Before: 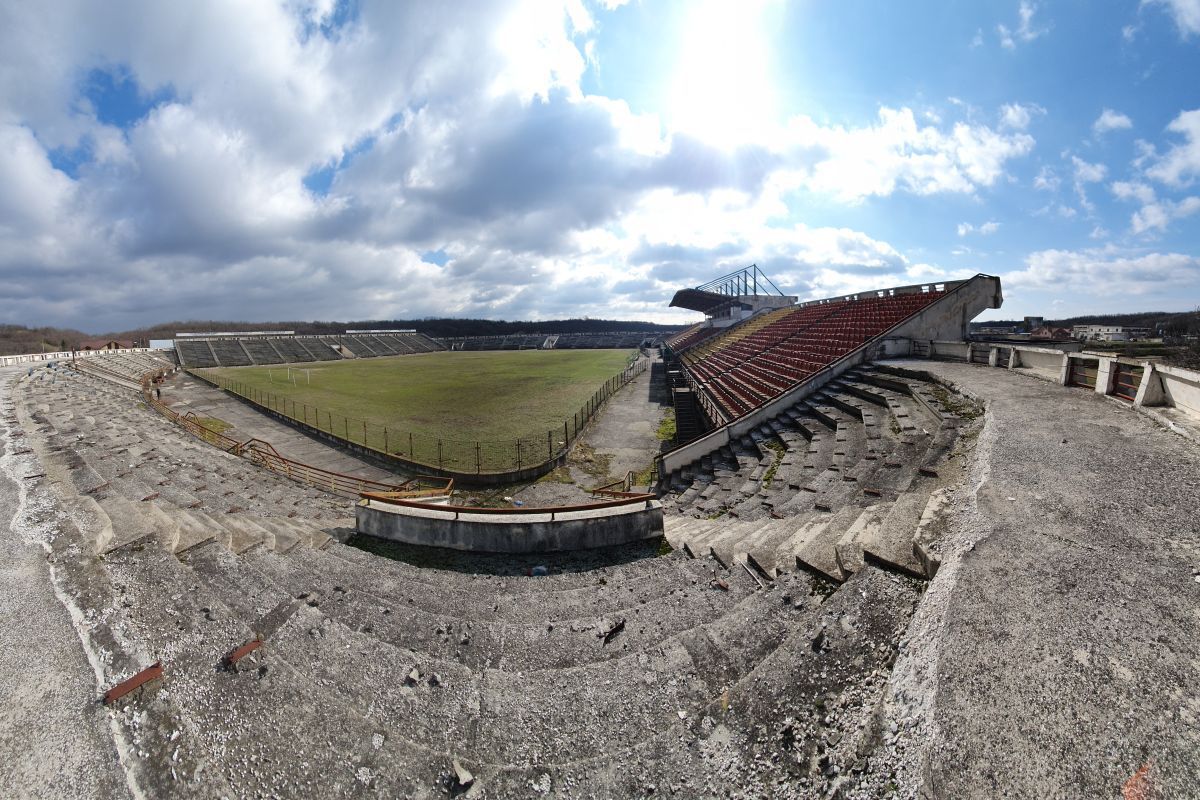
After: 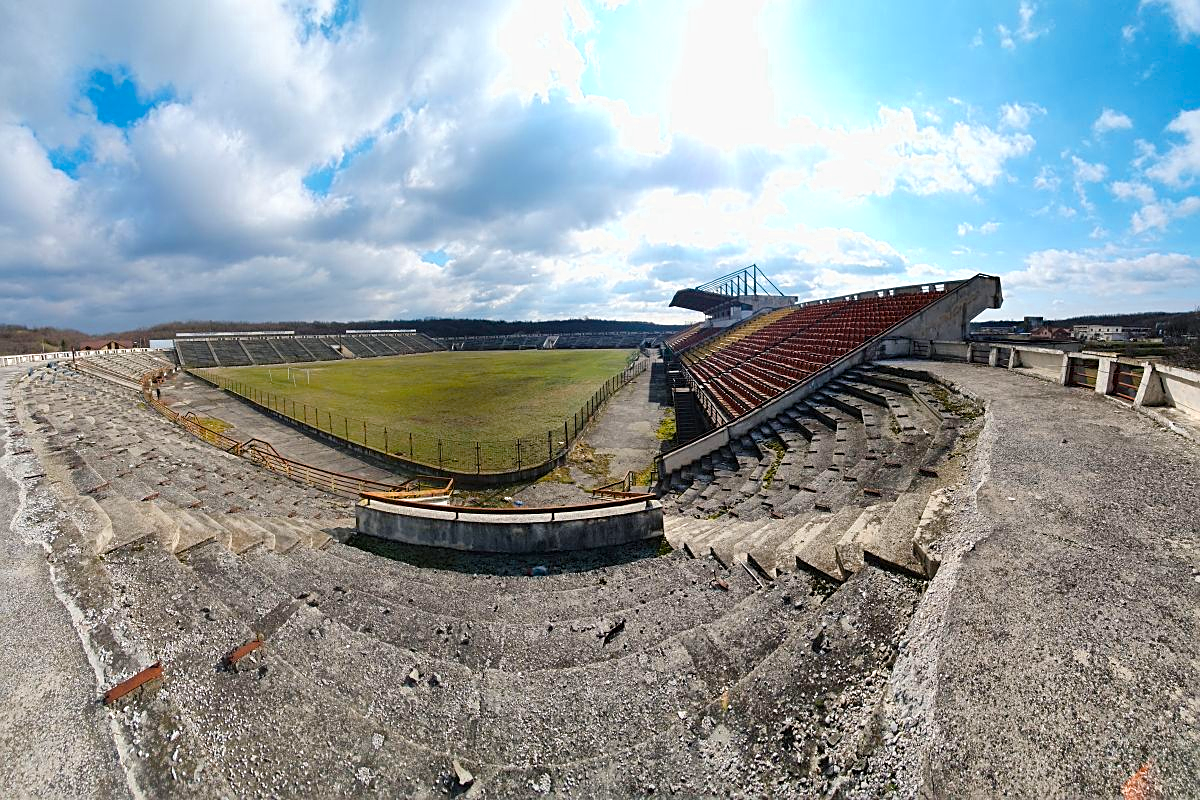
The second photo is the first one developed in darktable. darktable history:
color balance rgb: shadows lift › luminance -5.217%, shadows lift › chroma 1.156%, shadows lift › hue 218.38°, perceptual saturation grading › global saturation 20%, perceptual saturation grading › highlights -25.298%, perceptual saturation grading › shadows 25.136%, perceptual brilliance grading › global brilliance 2.023%, perceptual brilliance grading › highlights -3.738%, global vibrance 39.16%
color zones: curves: ch0 [(0.018, 0.548) (0.197, 0.654) (0.425, 0.447) (0.605, 0.658) (0.732, 0.579)]; ch1 [(0.105, 0.531) (0.224, 0.531) (0.386, 0.39) (0.618, 0.456) (0.732, 0.456) (0.956, 0.421)]; ch2 [(0.039, 0.583) (0.215, 0.465) (0.399, 0.544) (0.465, 0.548) (0.614, 0.447) (0.724, 0.43) (0.882, 0.623) (0.956, 0.632)]
sharpen: on, module defaults
